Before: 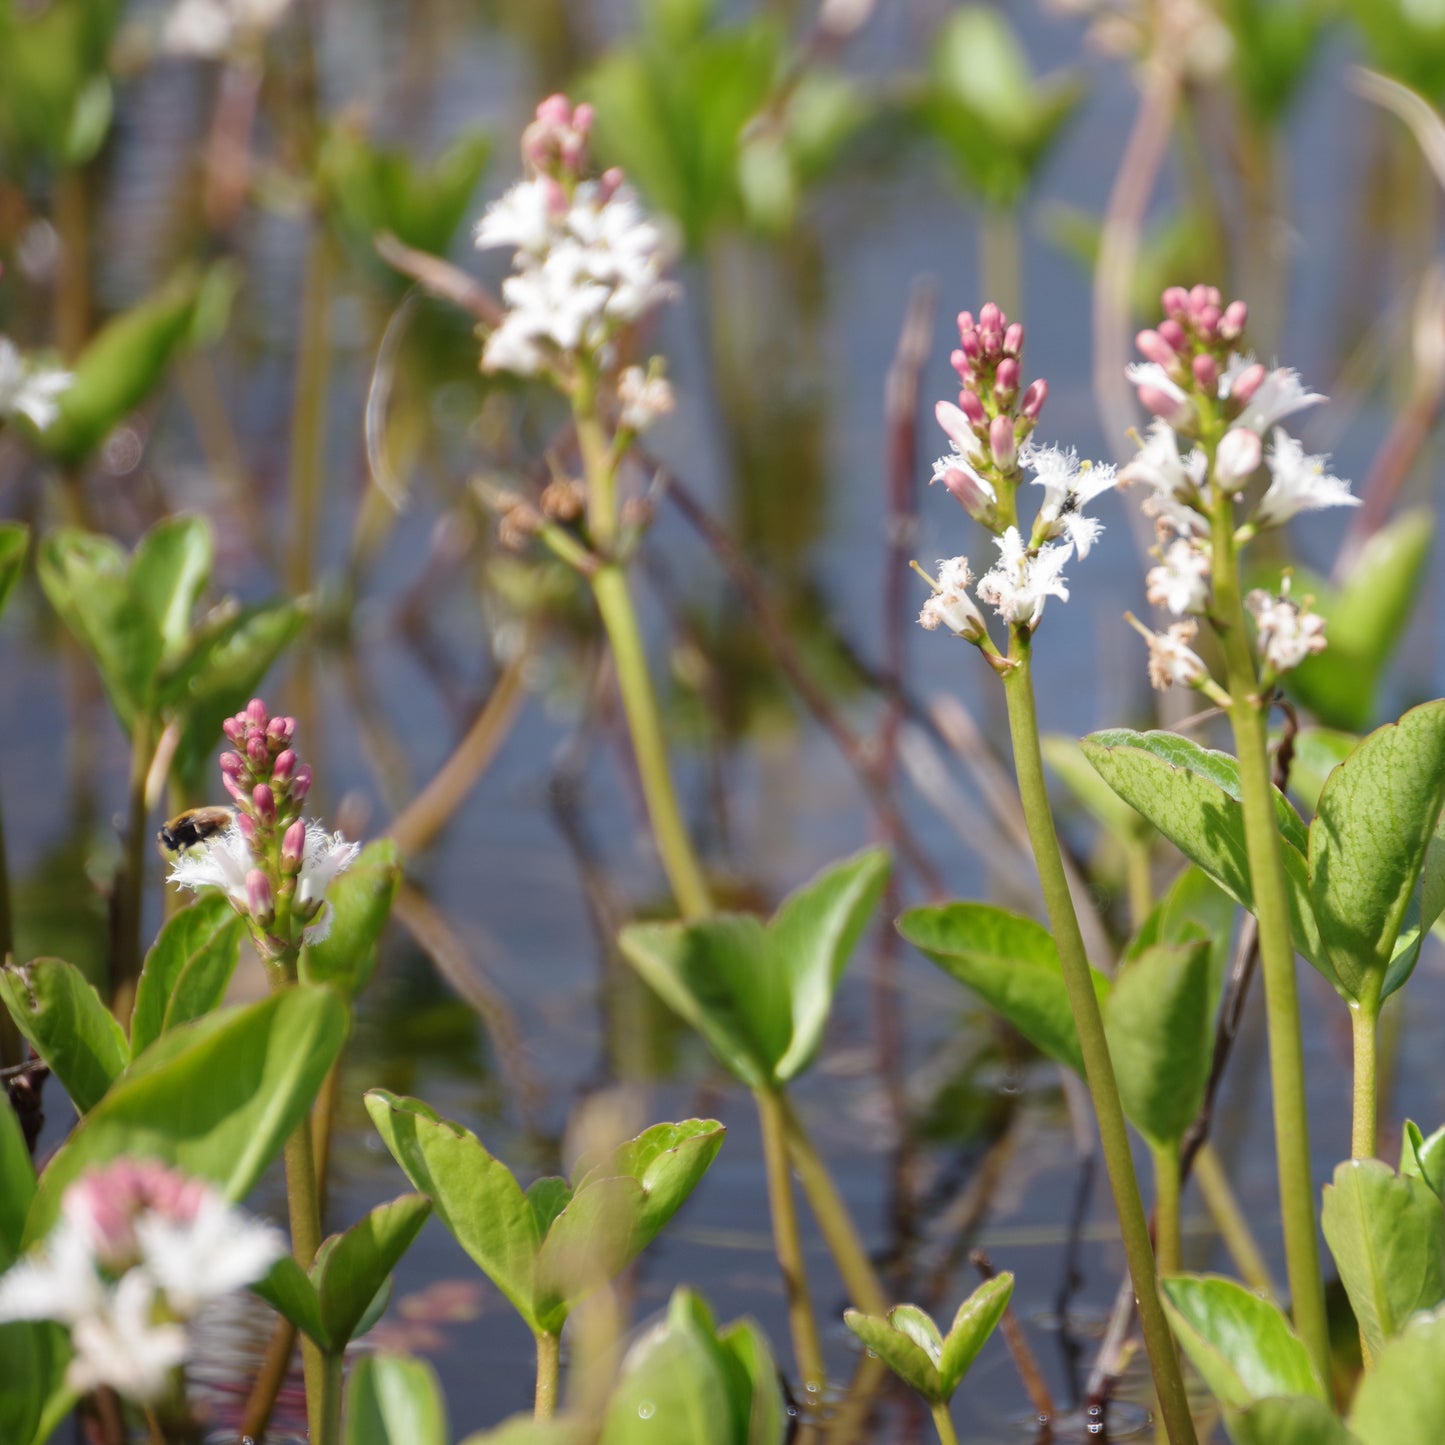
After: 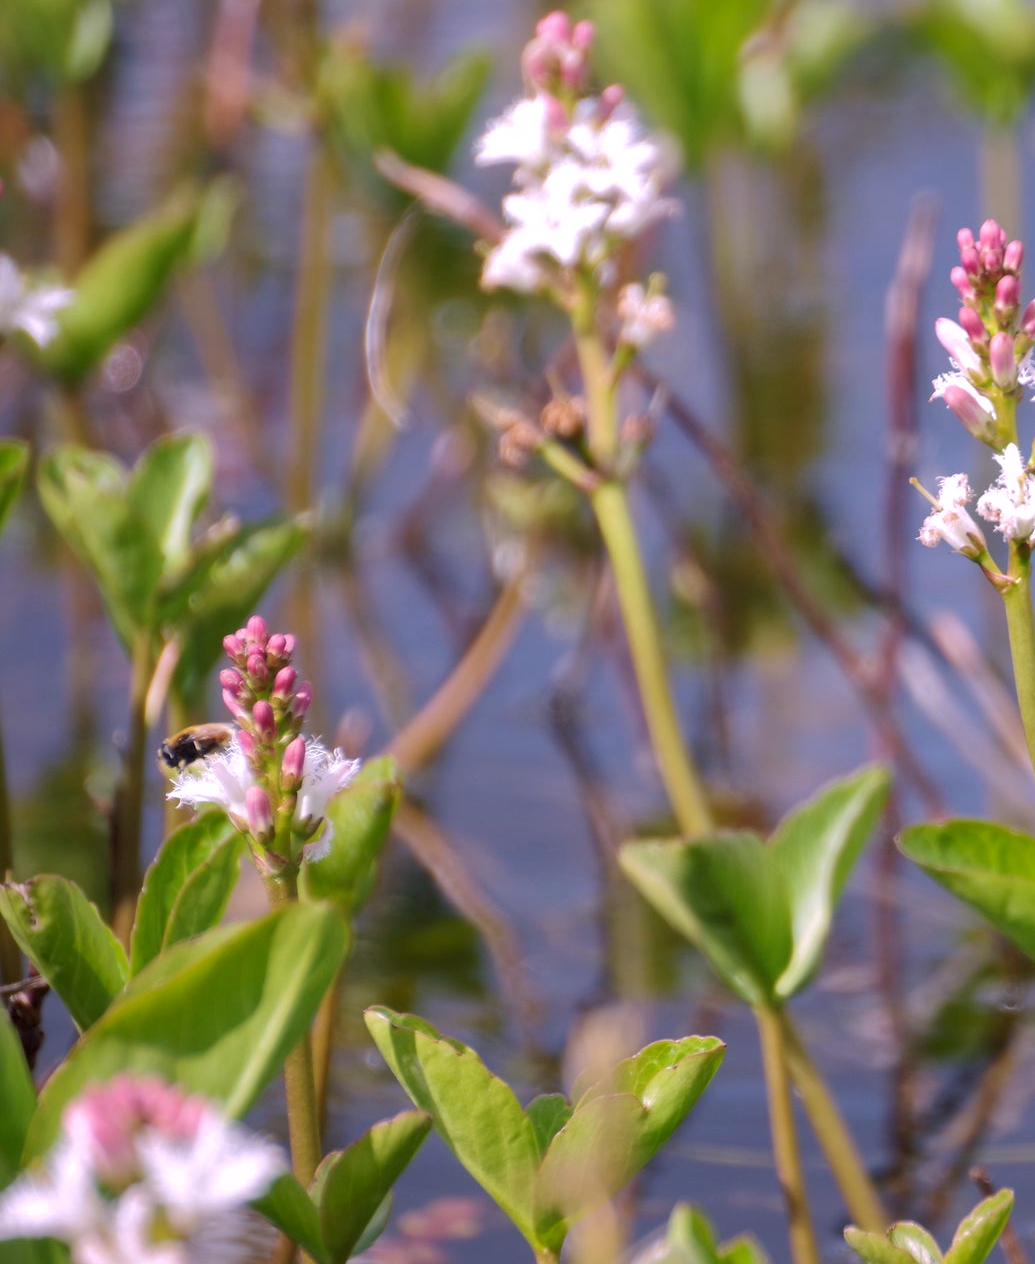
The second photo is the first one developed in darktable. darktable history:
shadows and highlights: highlights -60
crop: top 5.803%, right 27.864%, bottom 5.804%
exposure: black level correction 0.002, exposure 0.15 EV, compensate highlight preservation false
velvia: strength 6%
white balance: red 1.066, blue 1.119
